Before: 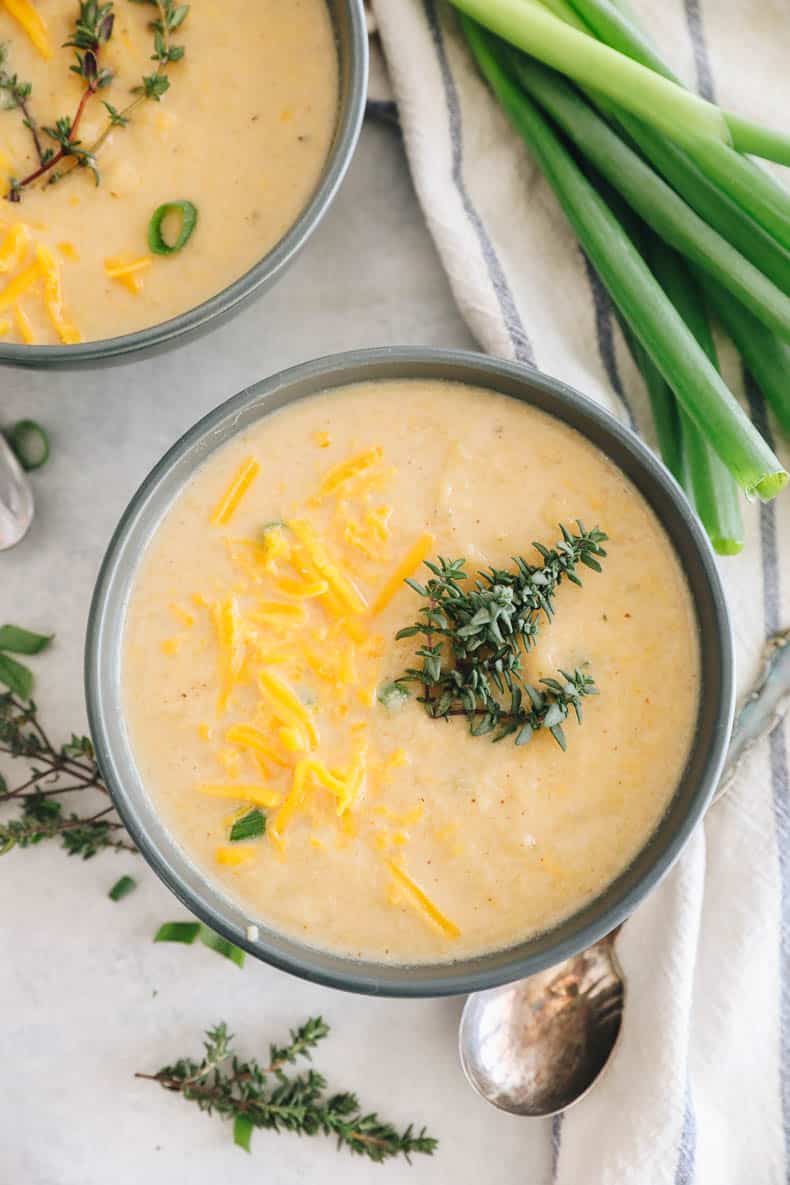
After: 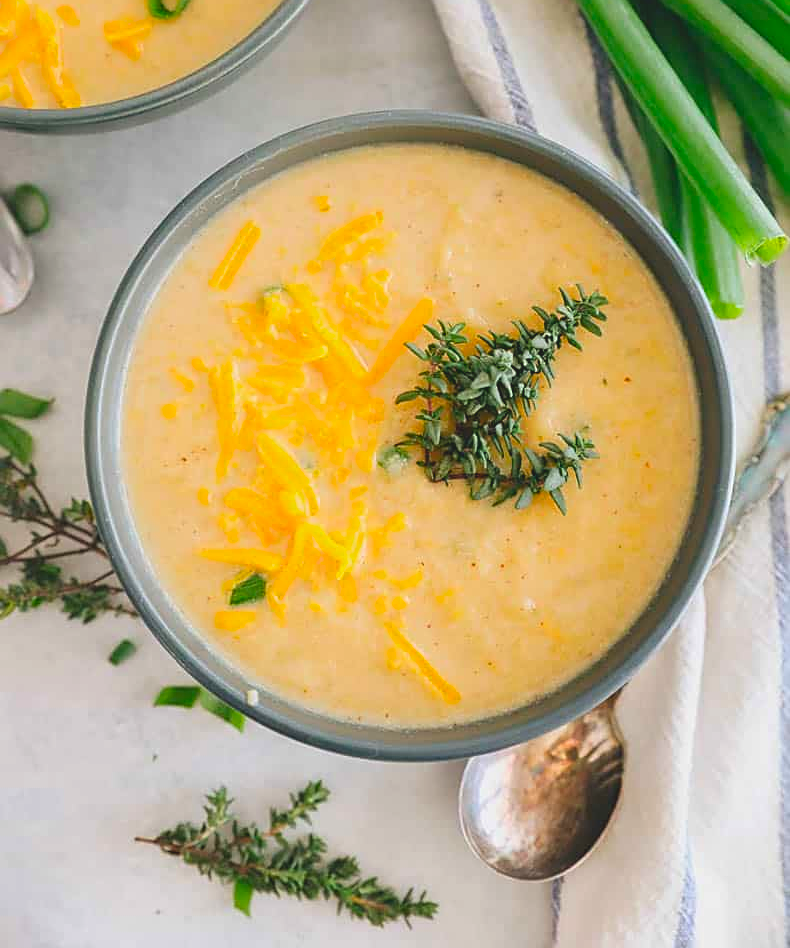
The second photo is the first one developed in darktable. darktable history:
color balance: contrast 8.5%, output saturation 105%
contrast brightness saturation: contrast -0.19, saturation 0.19
sharpen: on, module defaults
crop and rotate: top 19.998%
